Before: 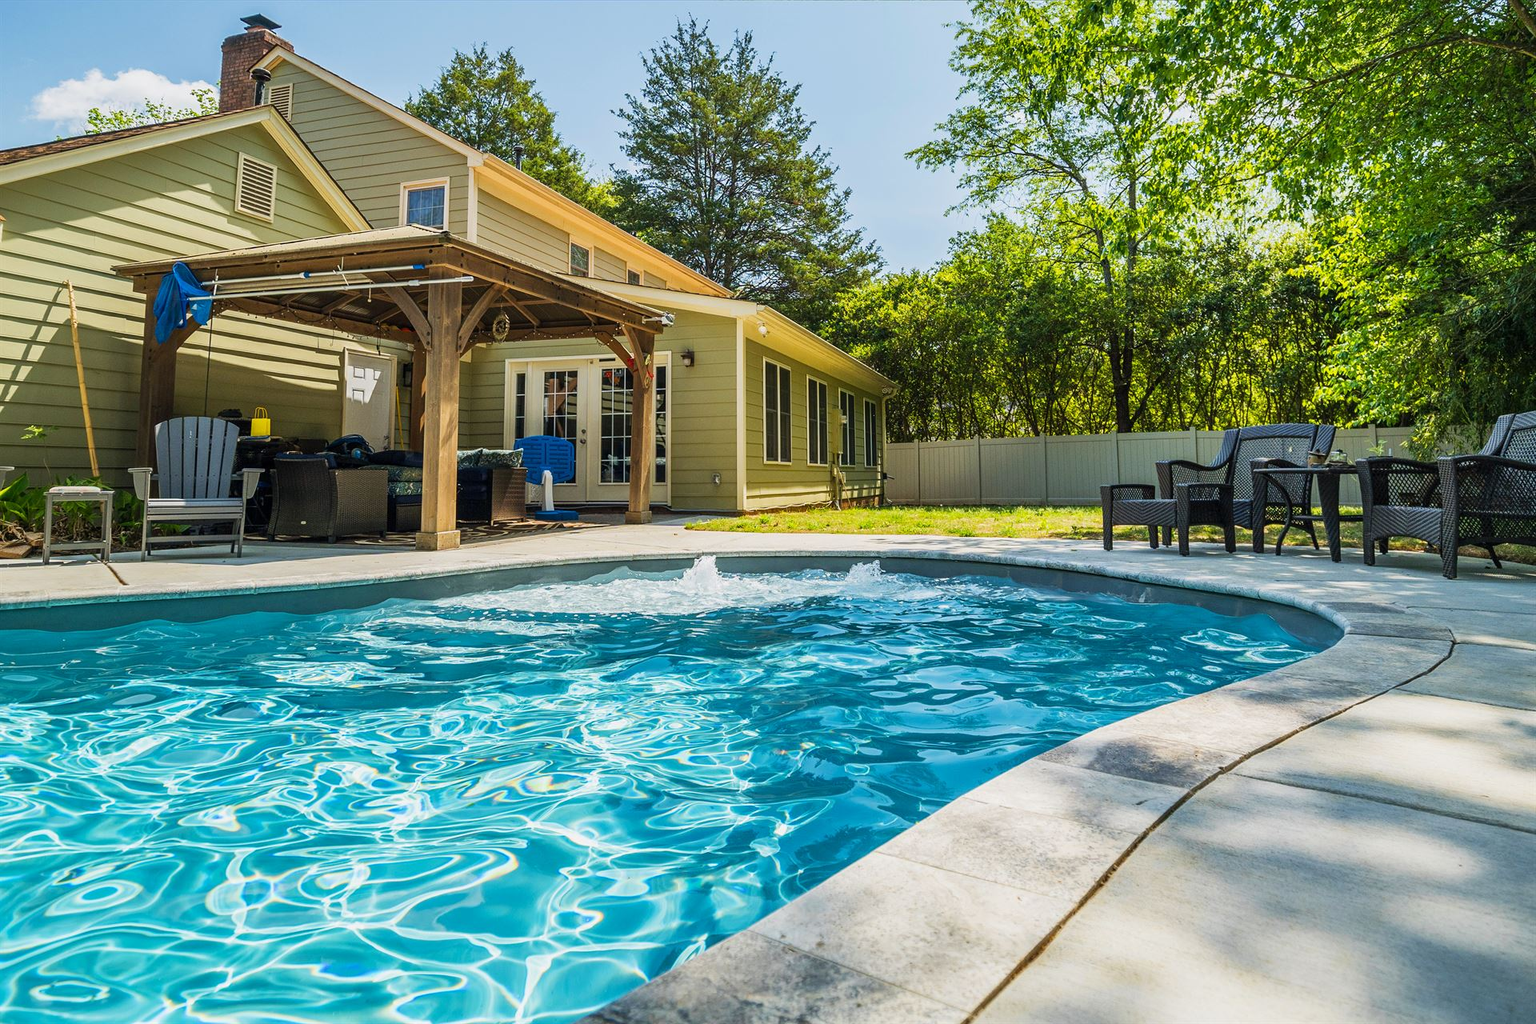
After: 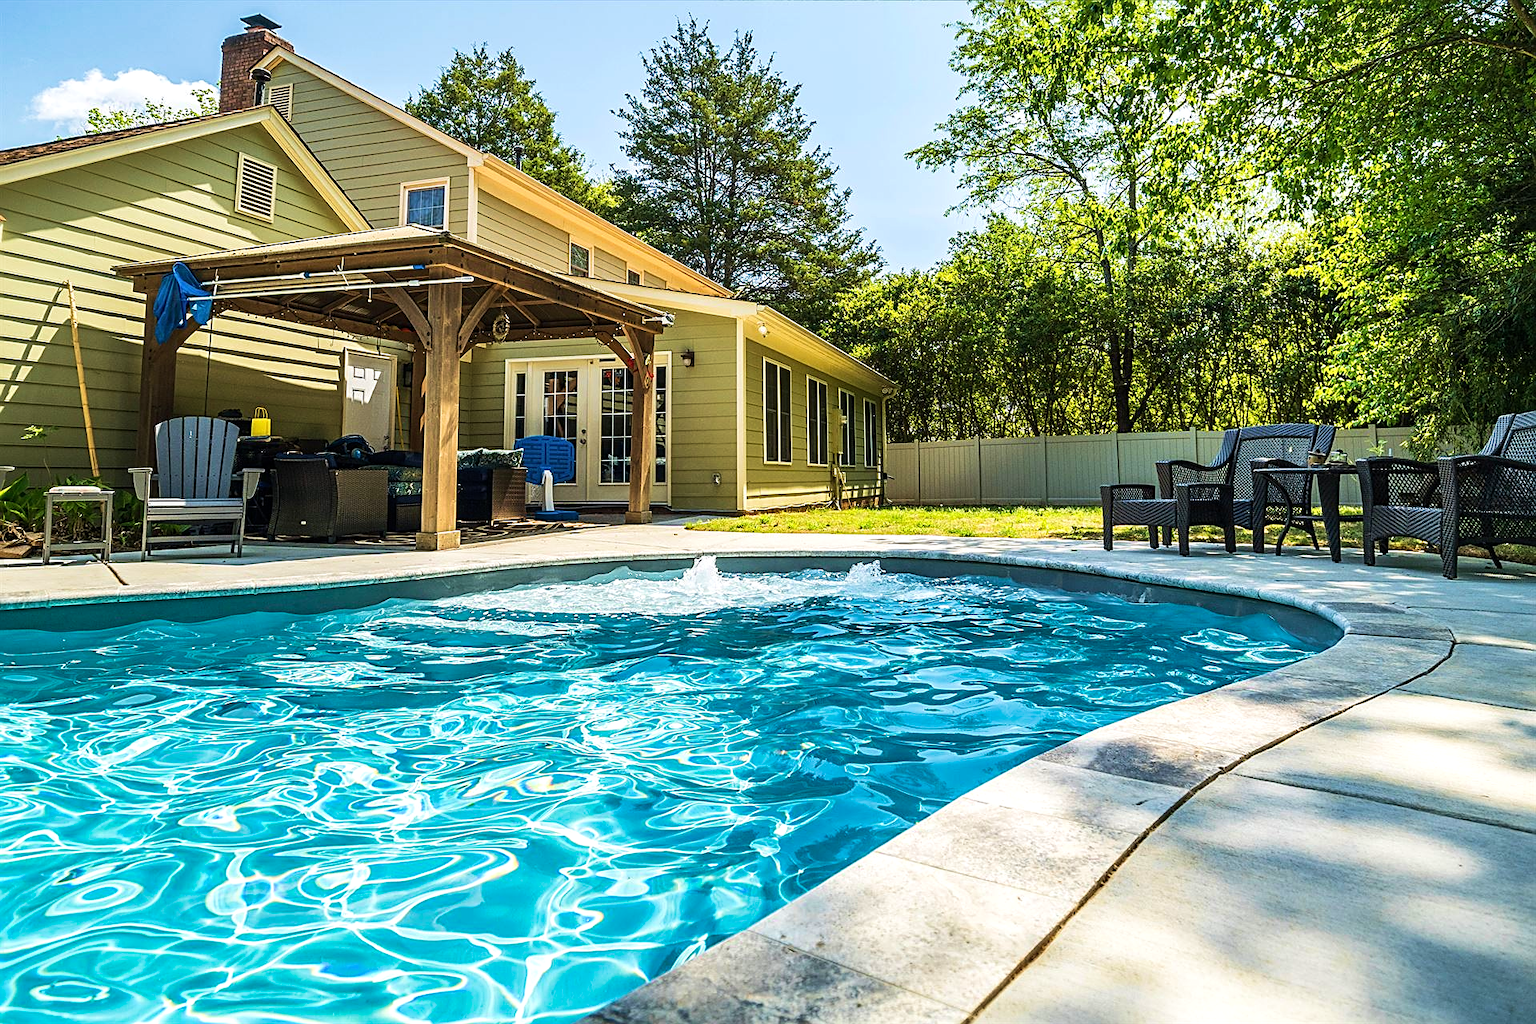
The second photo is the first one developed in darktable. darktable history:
velvia: strength 30%
sharpen: on, module defaults
tone equalizer: -8 EV -0.417 EV, -7 EV -0.389 EV, -6 EV -0.333 EV, -5 EV -0.222 EV, -3 EV 0.222 EV, -2 EV 0.333 EV, -1 EV 0.389 EV, +0 EV 0.417 EV, edges refinement/feathering 500, mask exposure compensation -1.57 EV, preserve details no
